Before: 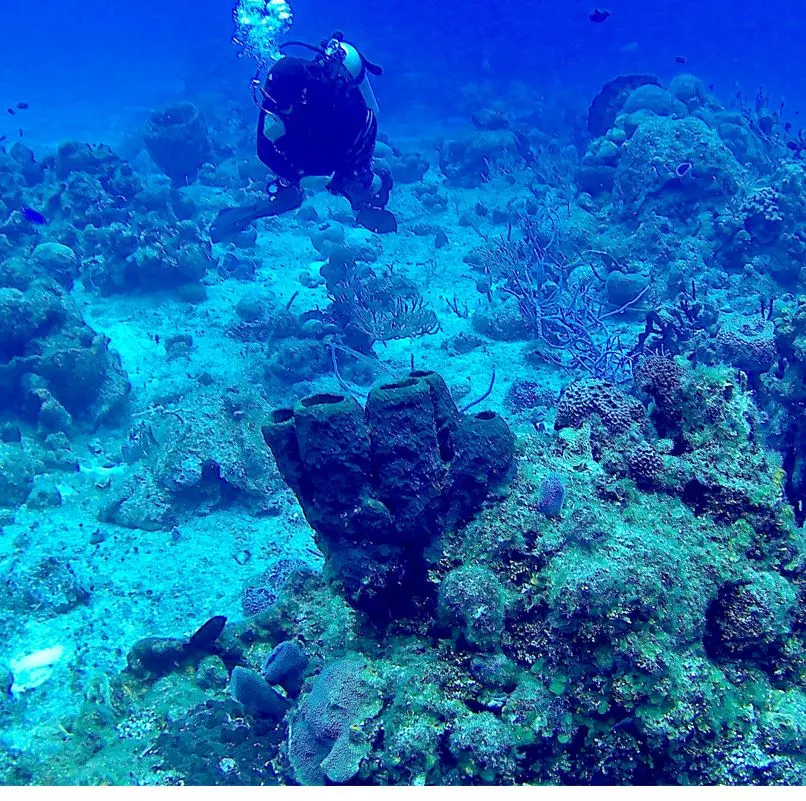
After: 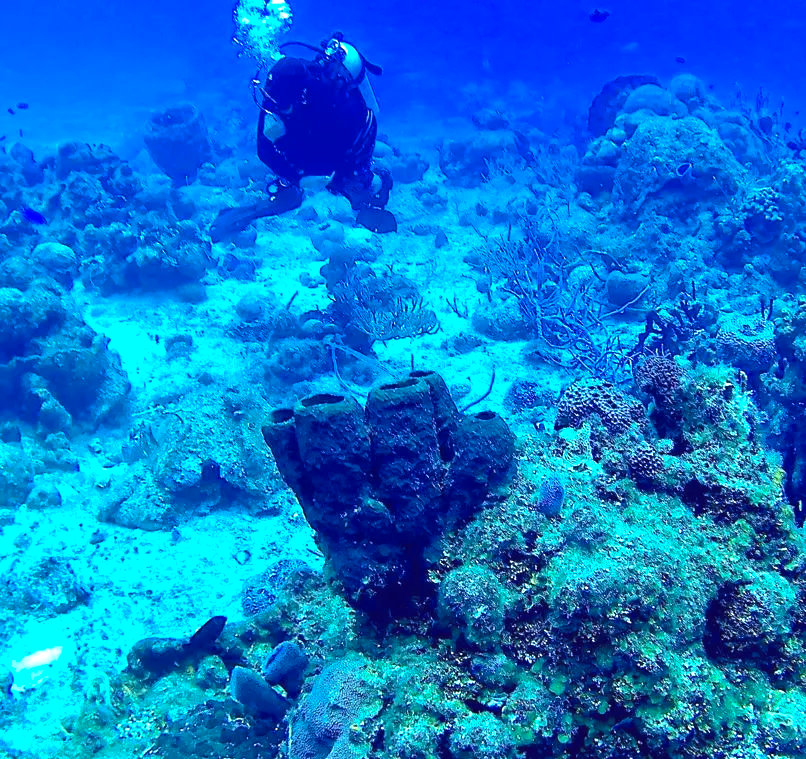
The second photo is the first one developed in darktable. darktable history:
crop and rotate: top 0.013%, bottom 5.152%
tone curve: curves: ch0 [(0, 0) (0.003, 0.002) (0.011, 0.009) (0.025, 0.021) (0.044, 0.037) (0.069, 0.058) (0.1, 0.084) (0.136, 0.114) (0.177, 0.149) (0.224, 0.188) (0.277, 0.232) (0.335, 0.281) (0.399, 0.341) (0.468, 0.416) (0.543, 0.496) (0.623, 0.574) (0.709, 0.659) (0.801, 0.754) (0.898, 0.876) (1, 1)], preserve colors none
exposure: exposure 0.692 EV, compensate exposure bias true, compensate highlight preservation false
